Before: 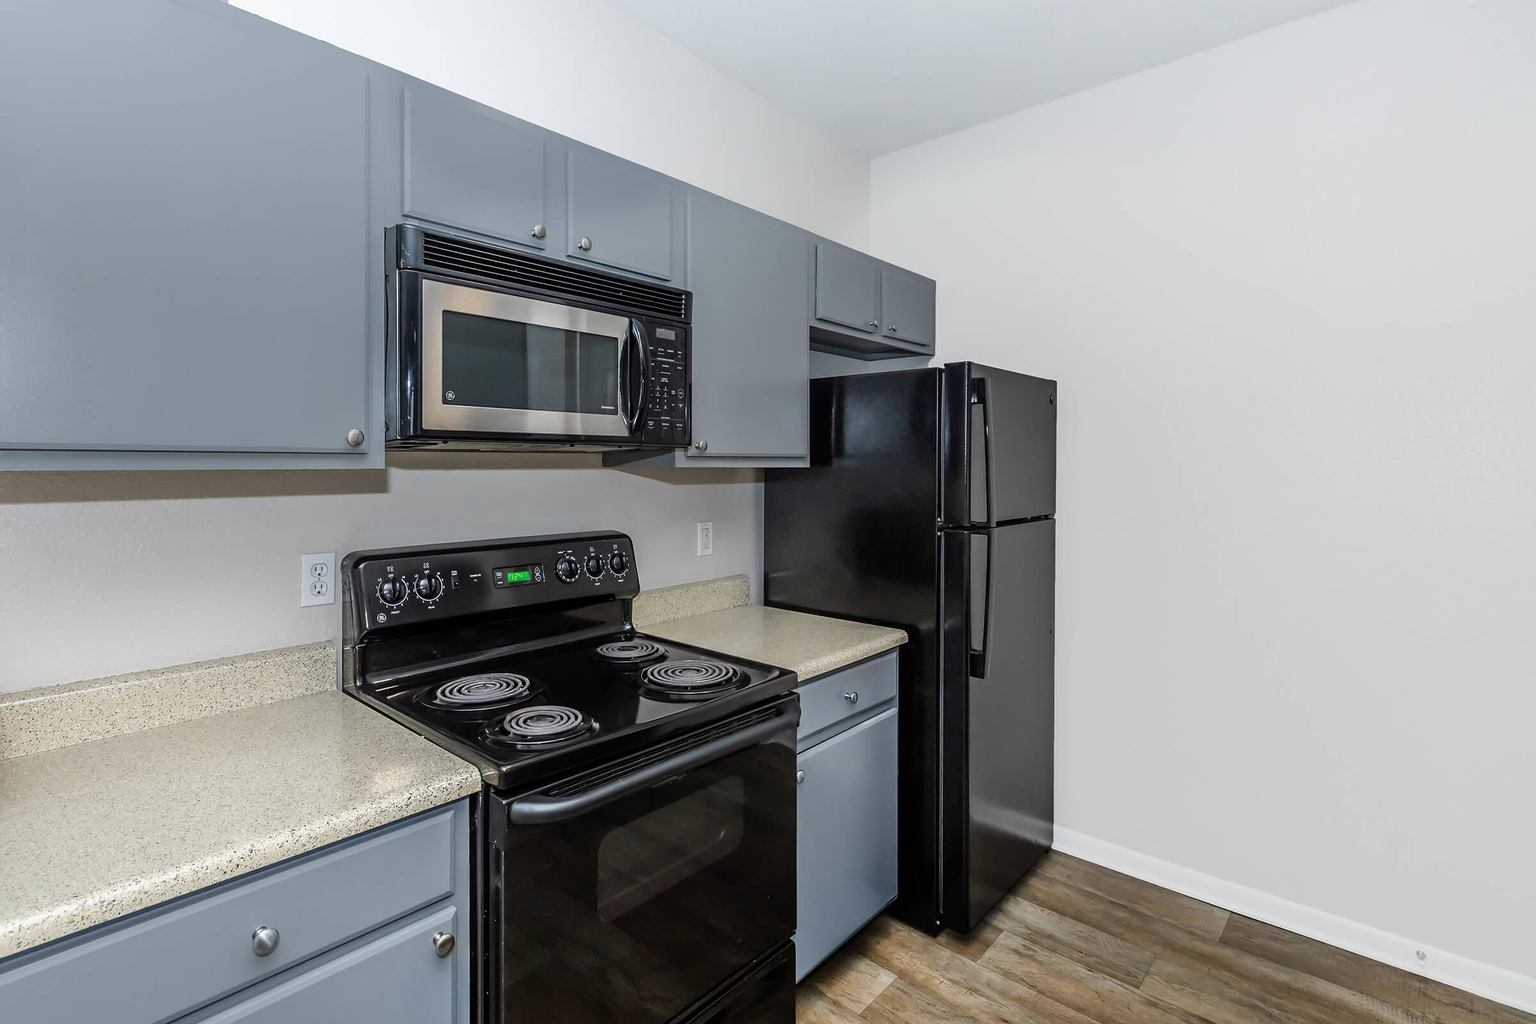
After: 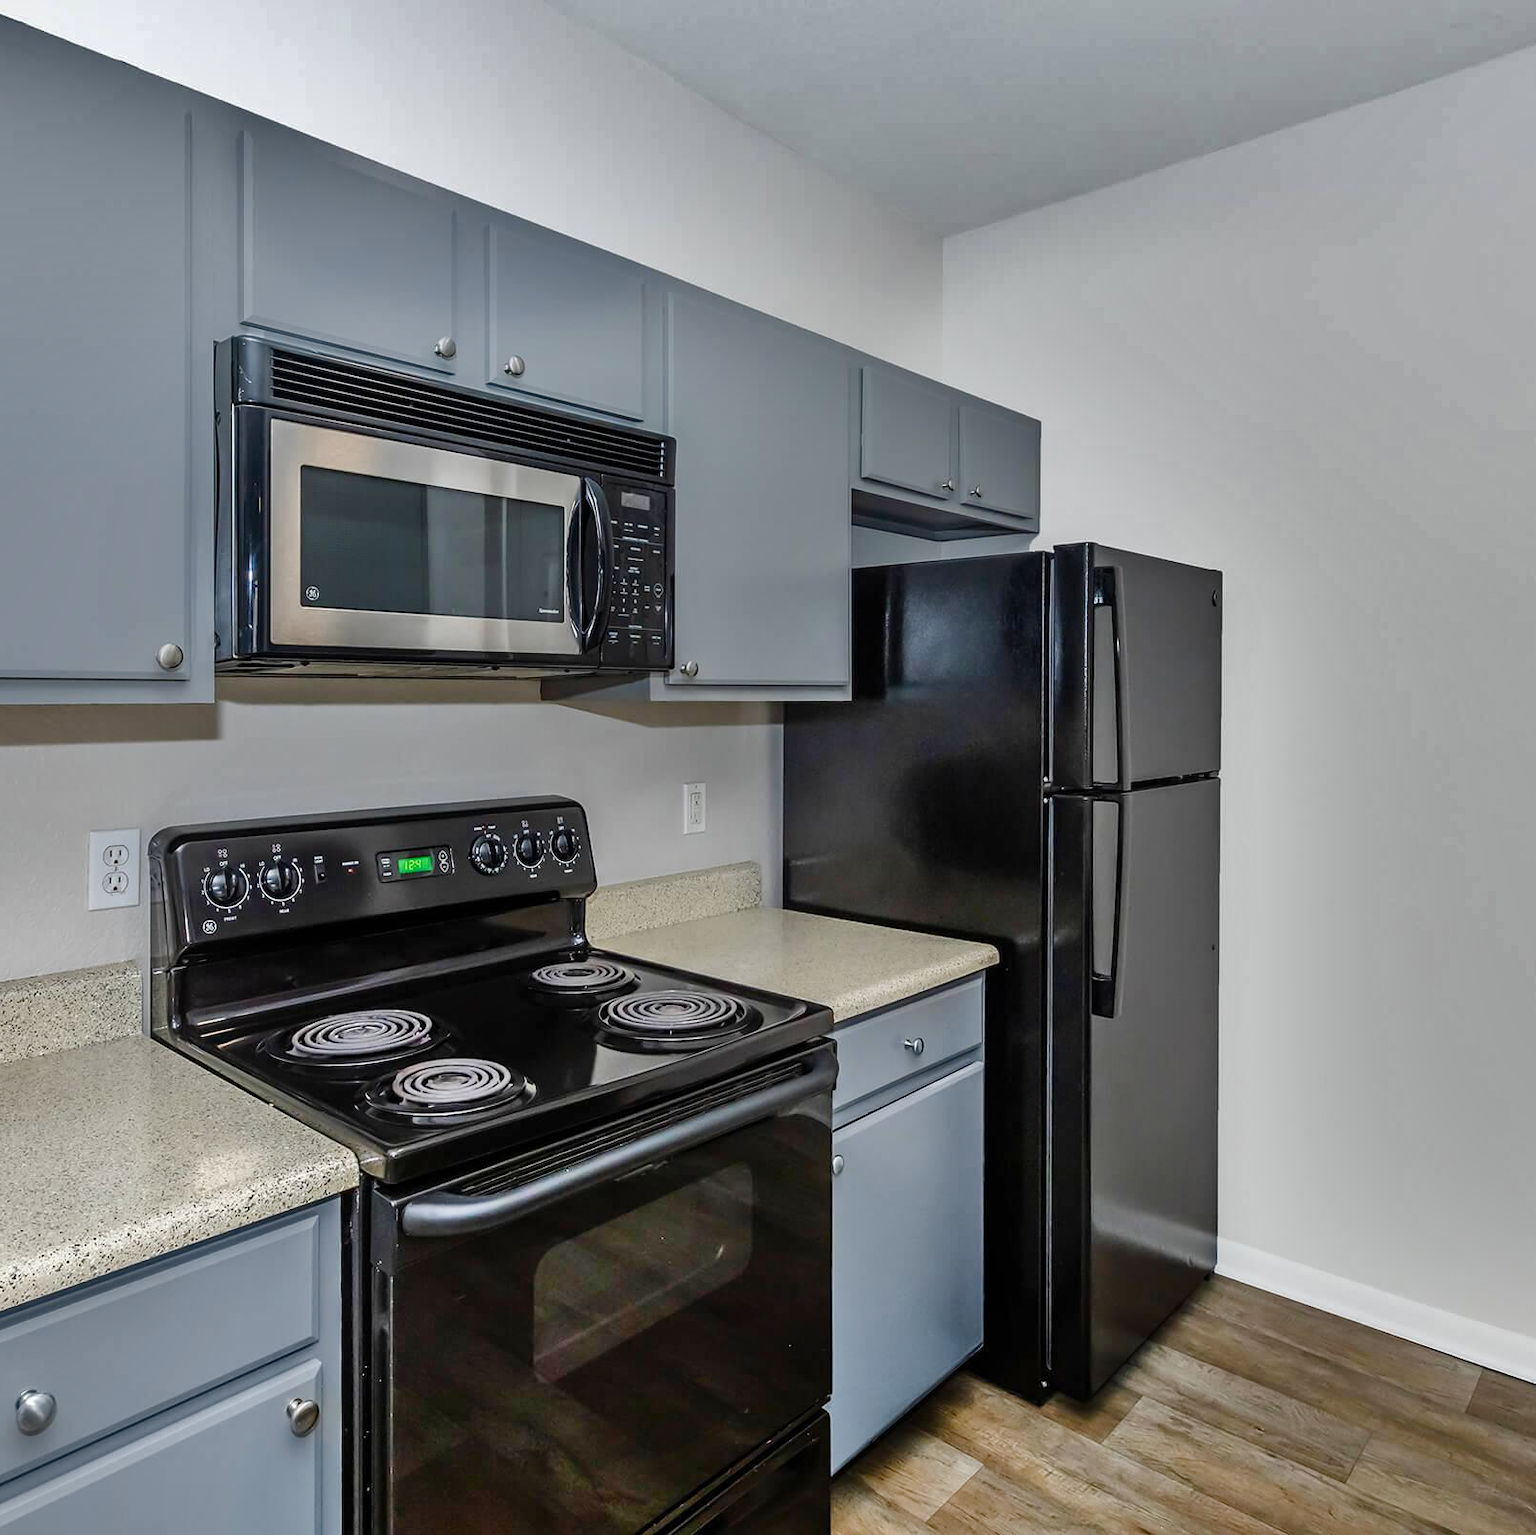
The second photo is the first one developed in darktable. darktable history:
color balance rgb: perceptual saturation grading › global saturation 20%, perceptual saturation grading › highlights -25%, perceptual saturation grading › shadows 50%, global vibrance -25%
crop and rotate: left 15.754%, right 17.579%
shadows and highlights: white point adjustment 0.1, highlights -70, soften with gaussian
